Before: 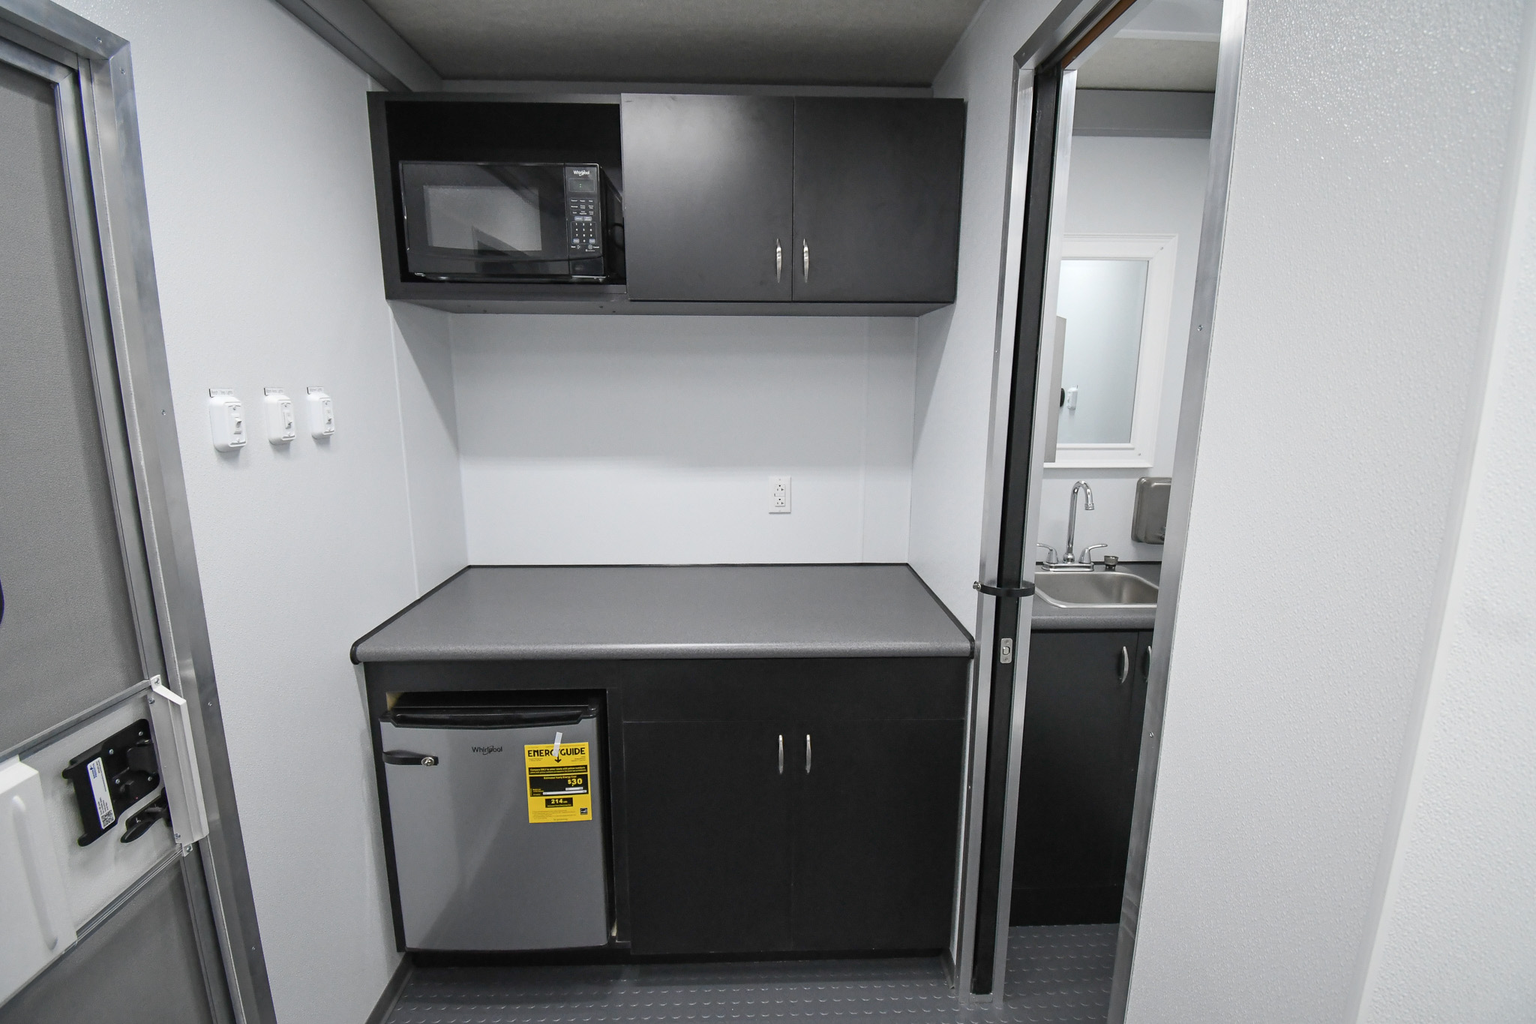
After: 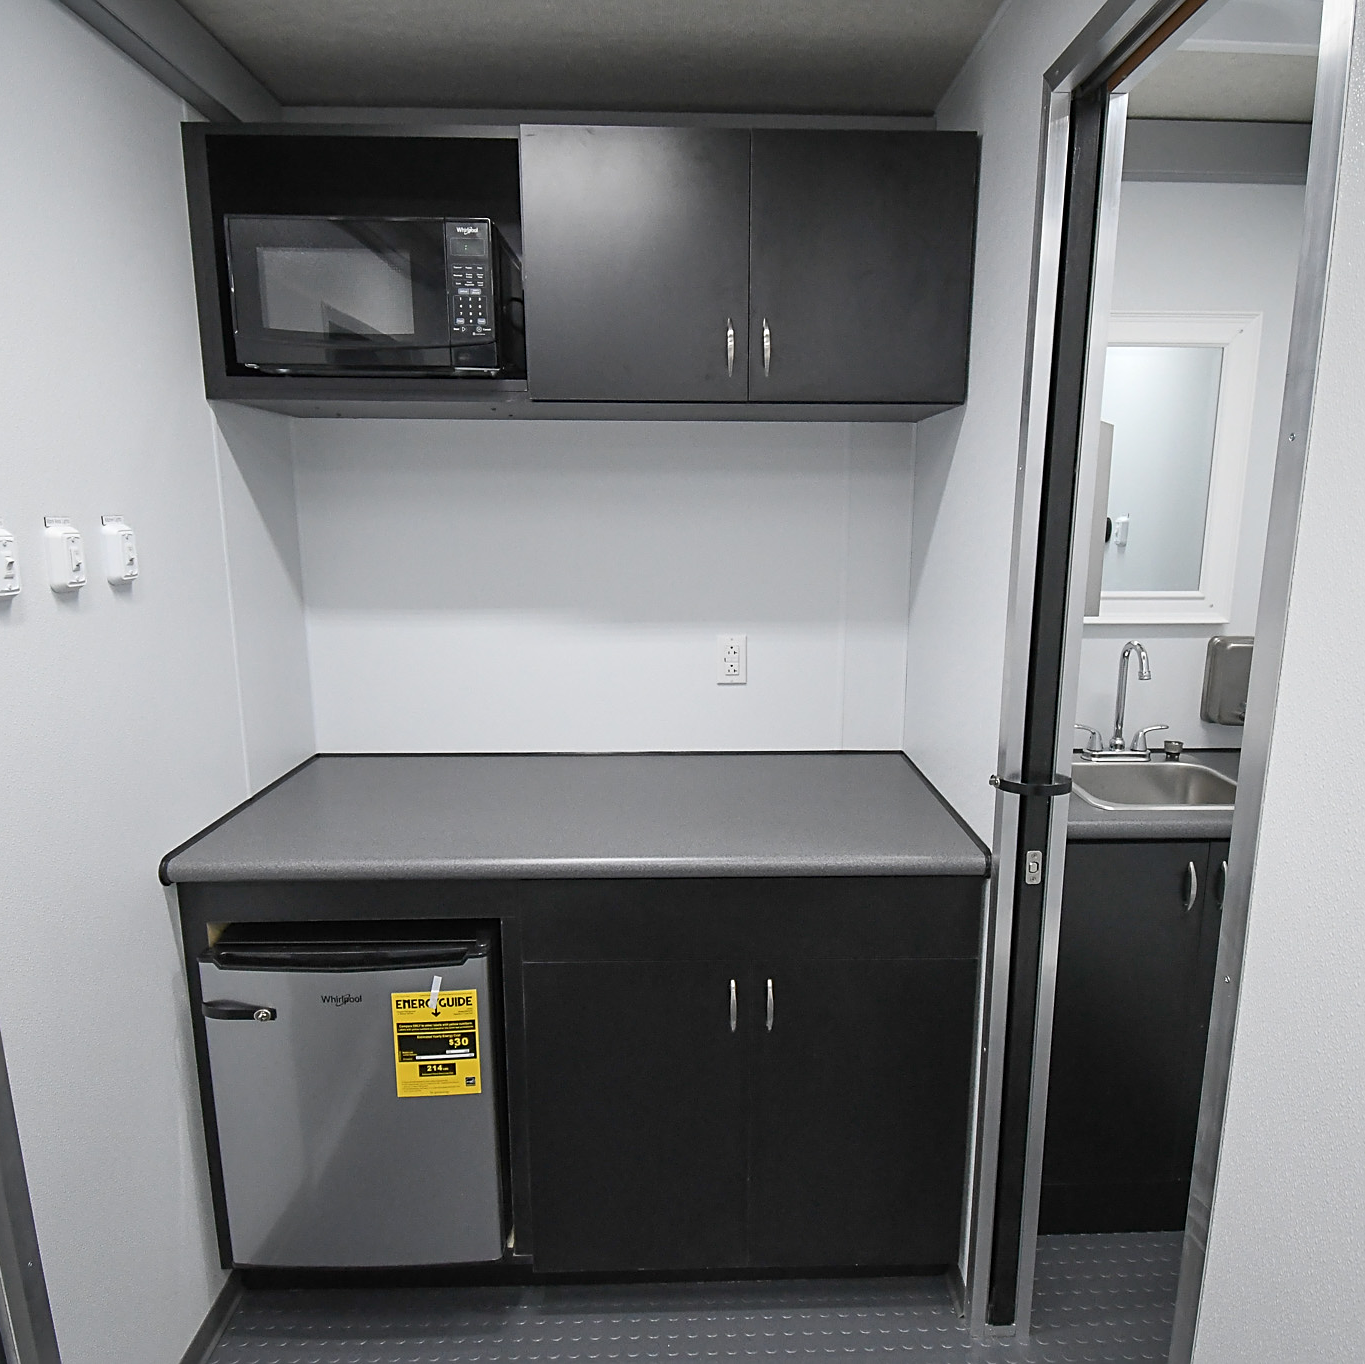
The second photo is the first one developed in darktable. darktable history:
sharpen: on, module defaults
crop and rotate: left 15.055%, right 18.278%
